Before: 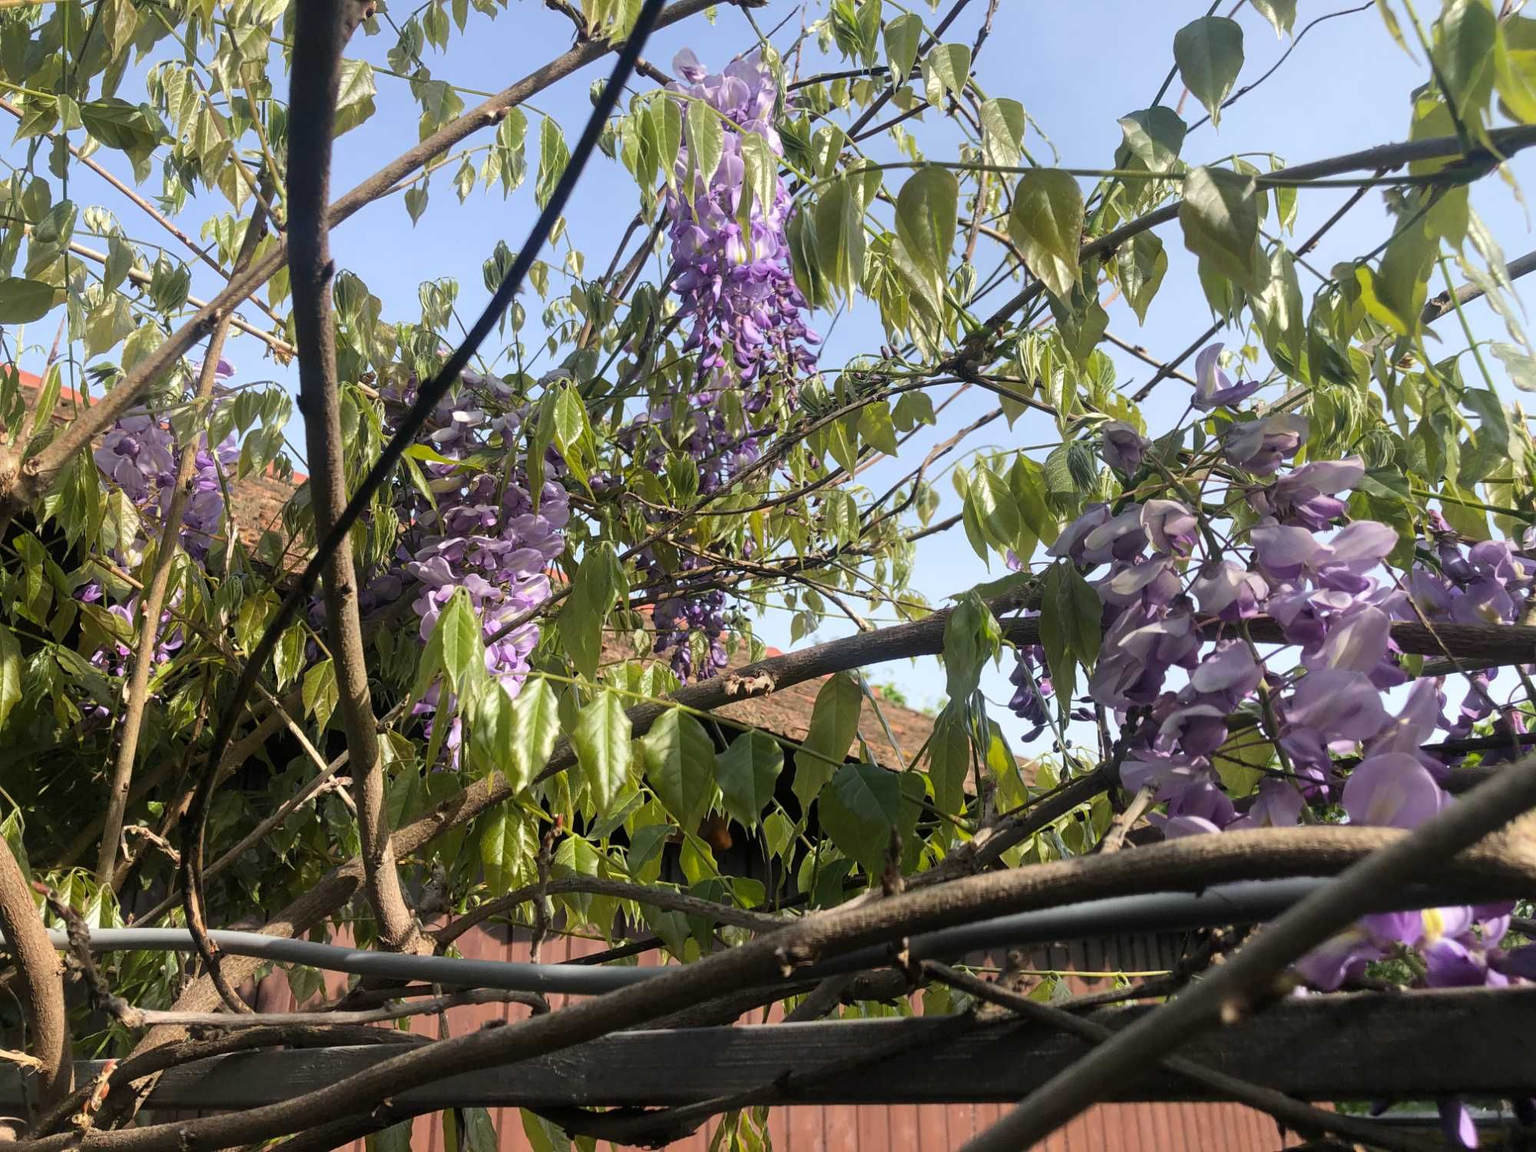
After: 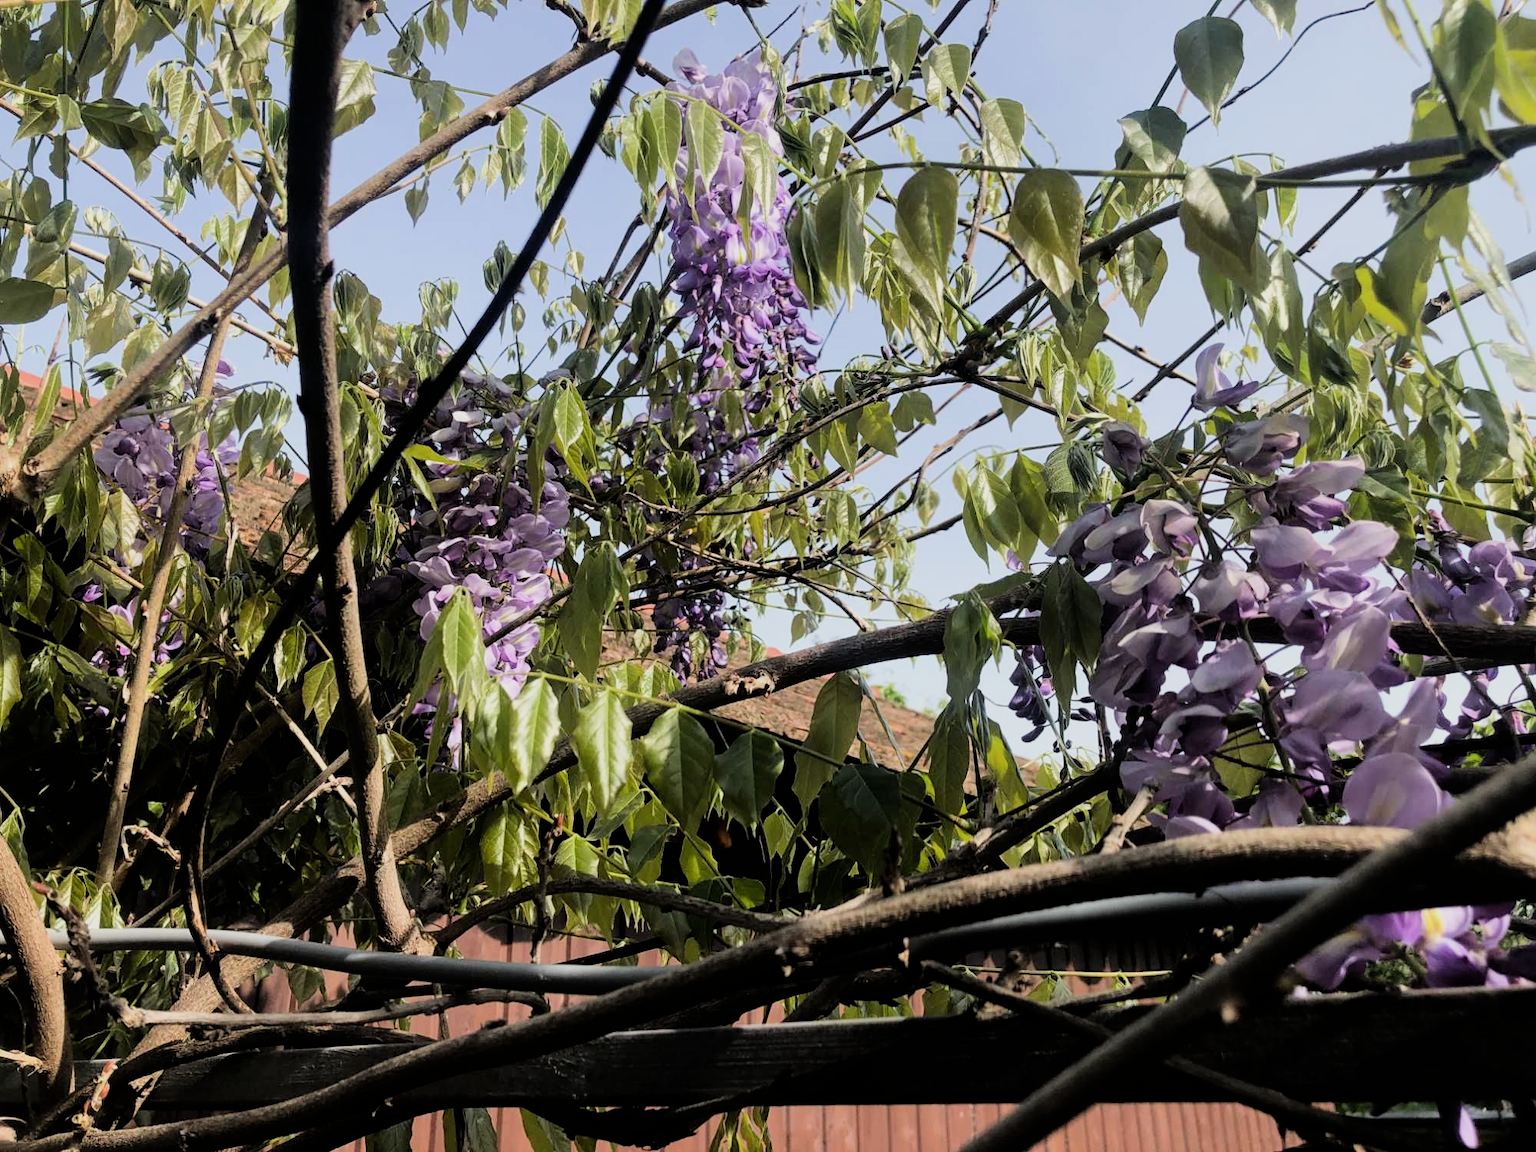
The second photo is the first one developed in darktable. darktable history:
levels: white 99.9%, levels [0, 0.498, 0.996]
tone equalizer: on, module defaults
filmic rgb: black relative exposure -5.15 EV, white relative exposure 3.97 EV, hardness 2.88, contrast 1.3, highlights saturation mix -30.85%
